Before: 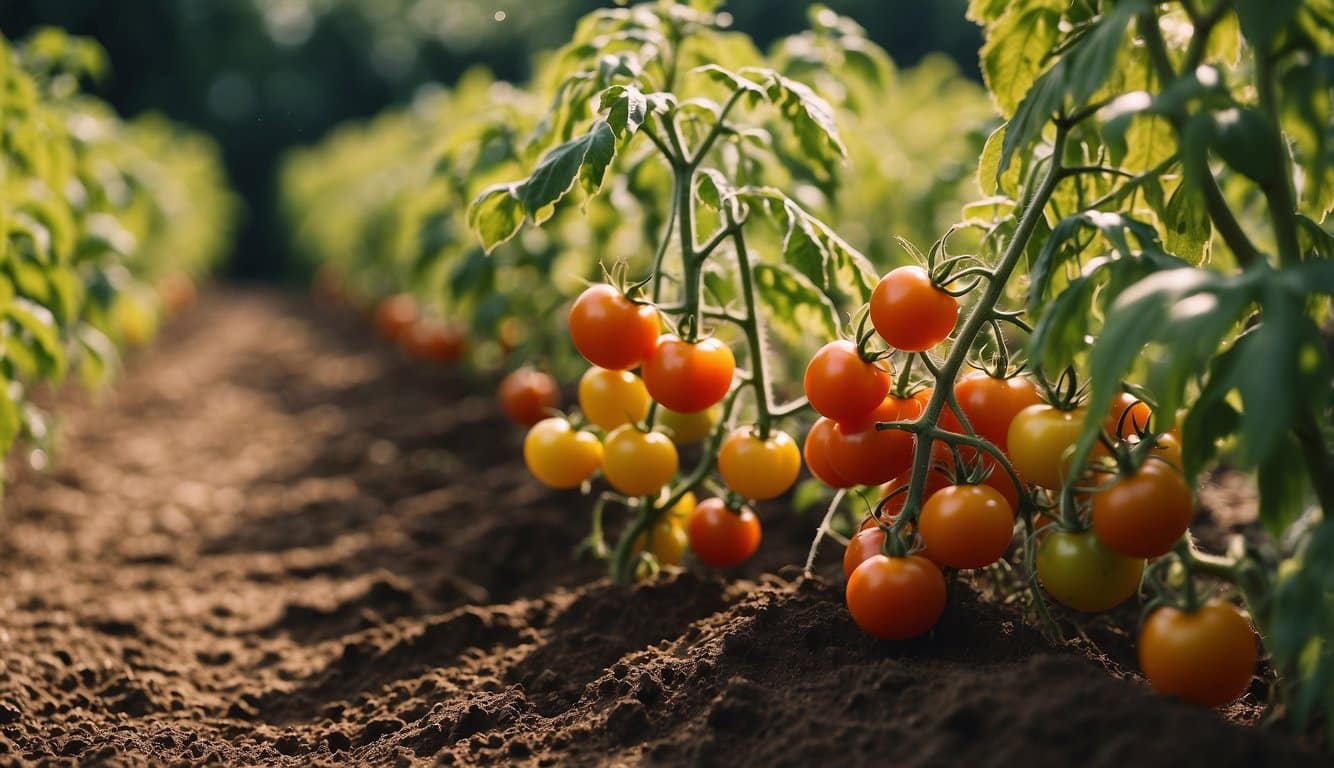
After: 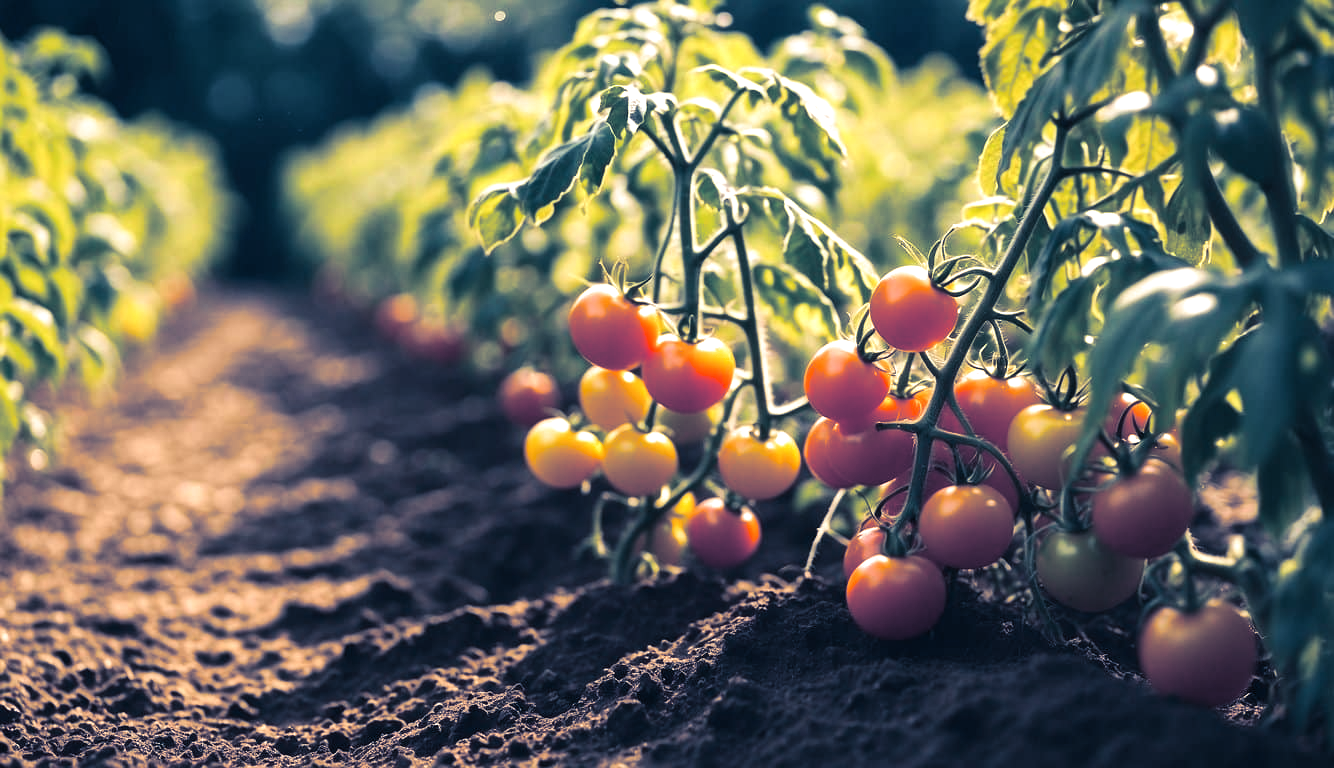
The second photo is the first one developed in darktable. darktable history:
split-toning: shadows › hue 226.8°, shadows › saturation 0.84
exposure: black level correction 0, exposure 0.7 EV, compensate exposure bias true, compensate highlight preservation false
